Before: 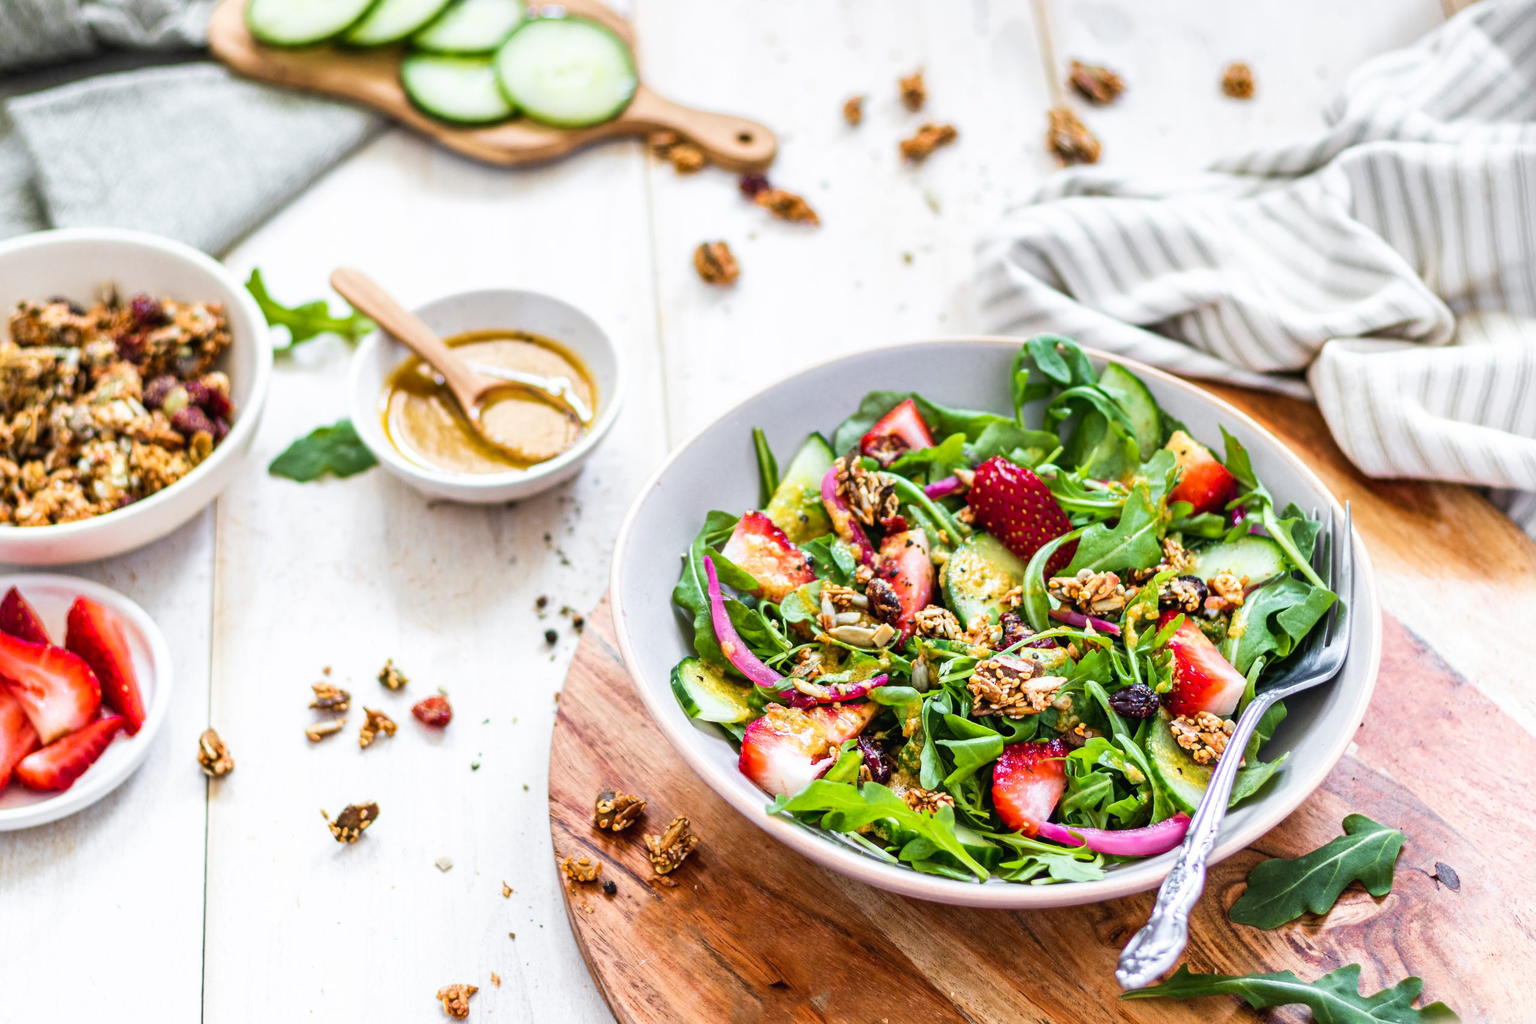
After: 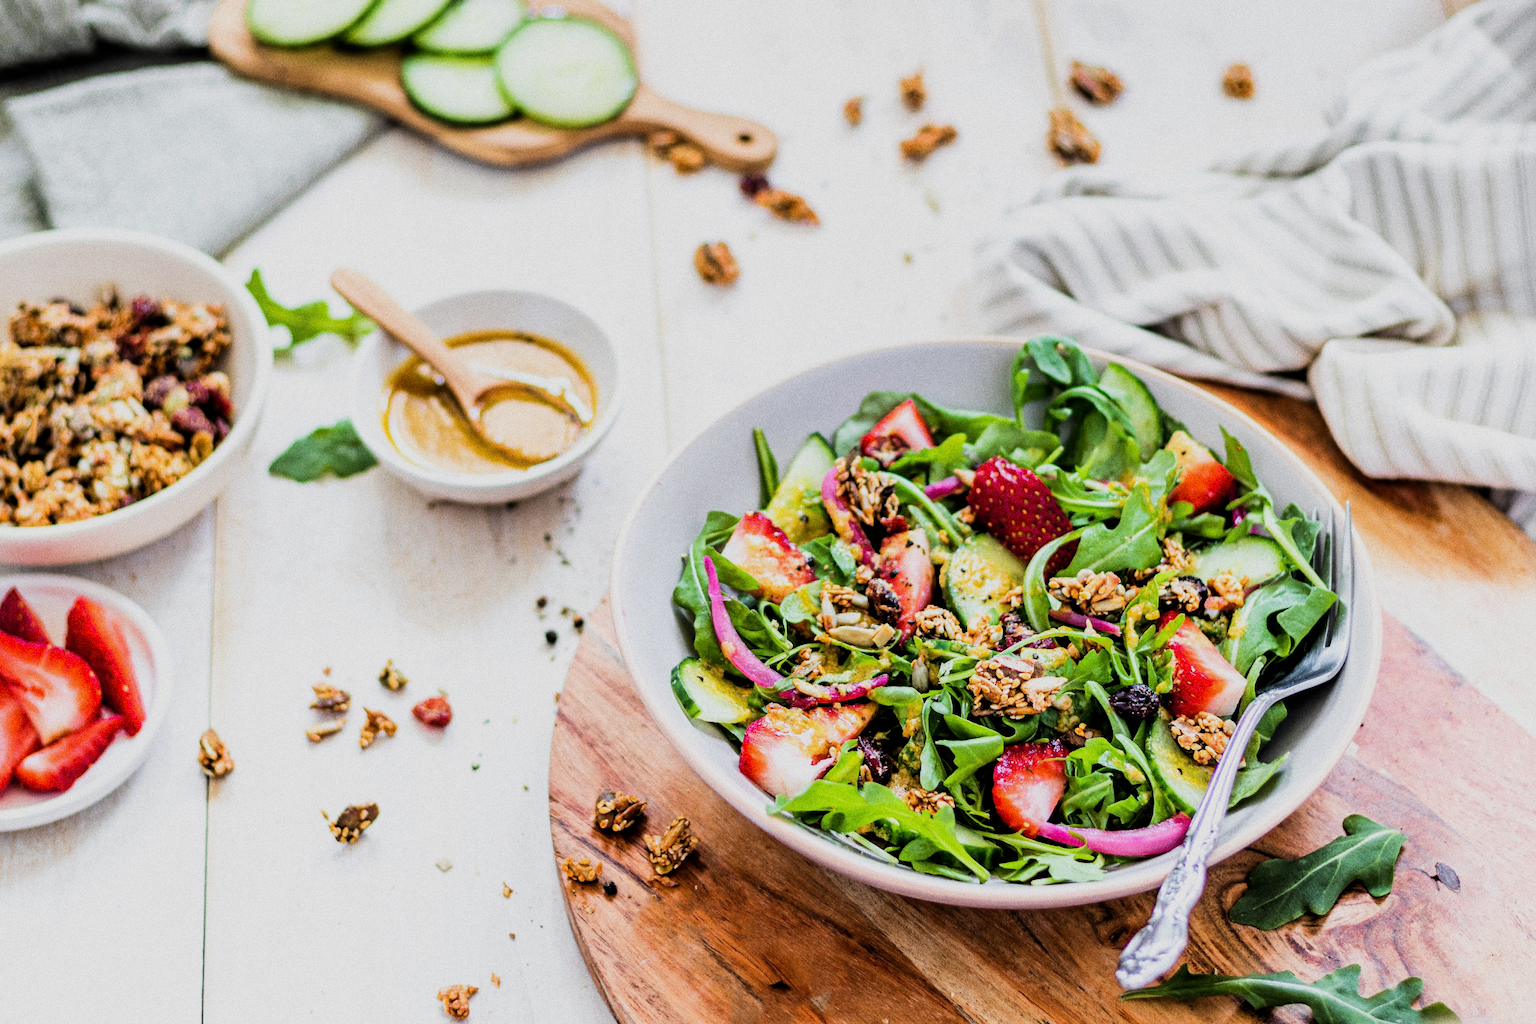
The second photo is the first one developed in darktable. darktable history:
grain: coarseness 0.09 ISO, strength 40%
filmic rgb: black relative exposure -5 EV, hardness 2.88, contrast 1.2
